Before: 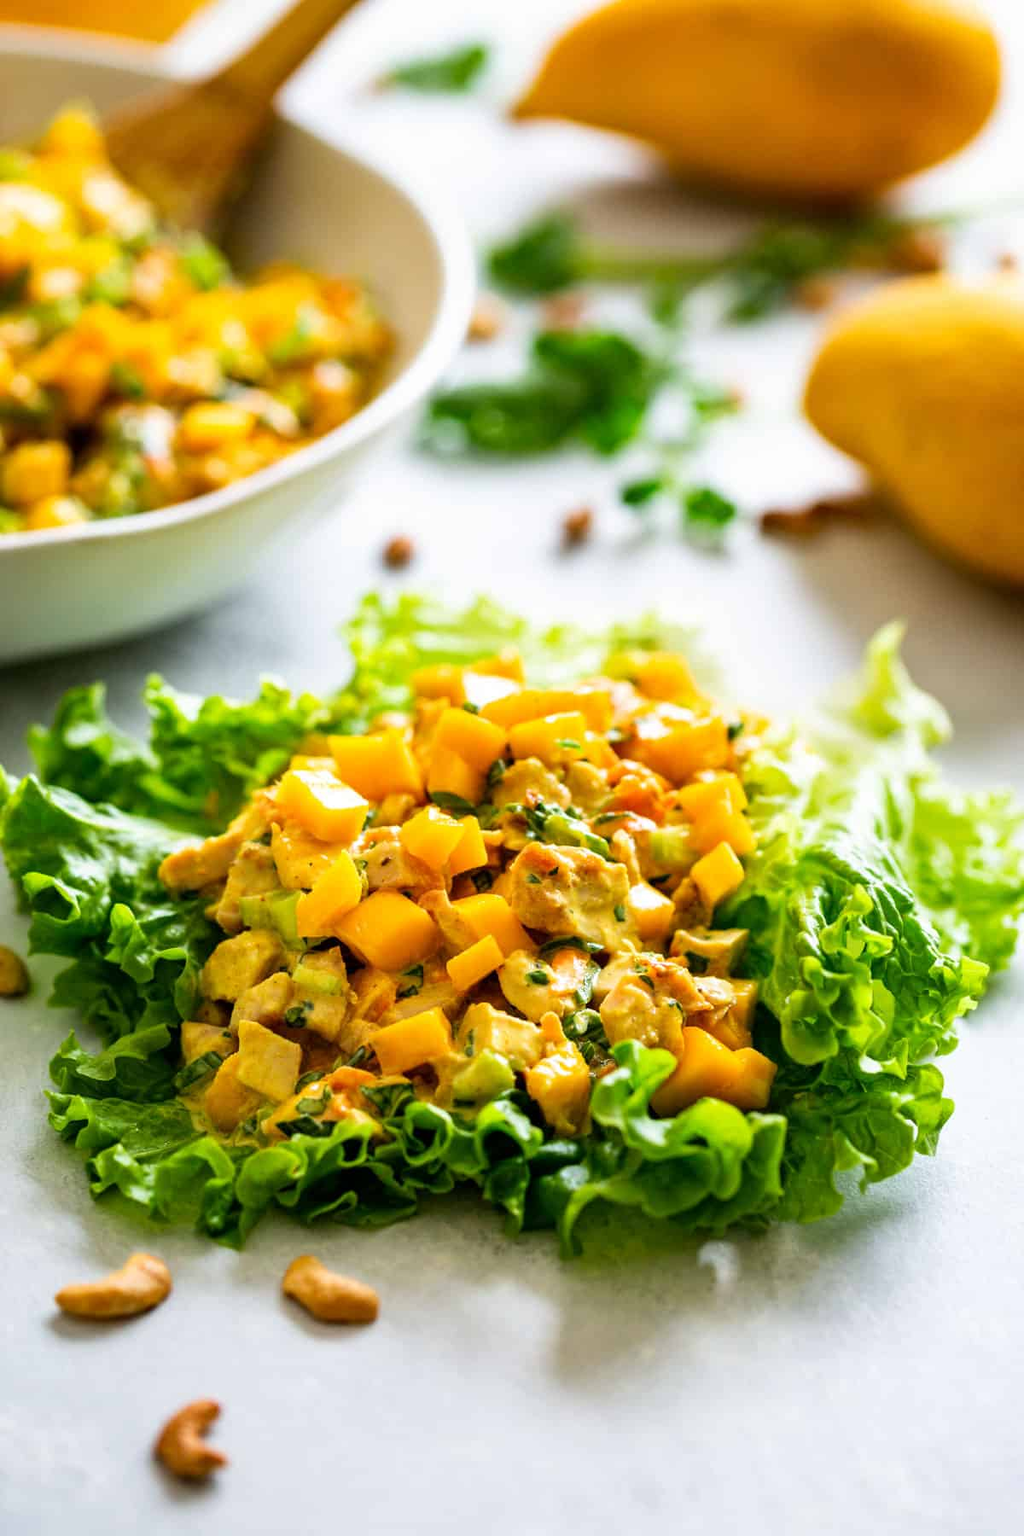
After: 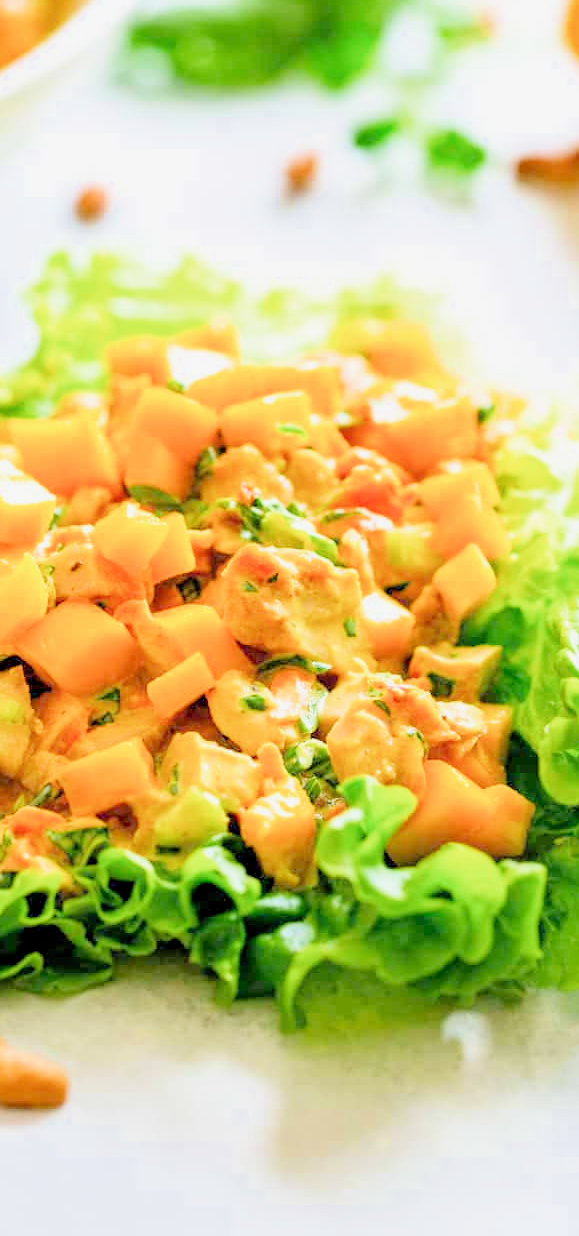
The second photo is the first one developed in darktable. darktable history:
crop: left 31.379%, top 24.658%, right 20.326%, bottom 6.628%
filmic rgb: middle gray luminance 3.44%, black relative exposure -5.92 EV, white relative exposure 6.33 EV, threshold 6 EV, dynamic range scaling 22.4%, target black luminance 0%, hardness 2.33, latitude 45.85%, contrast 0.78, highlights saturation mix 100%, shadows ↔ highlights balance 0.033%, add noise in highlights 0, preserve chrominance max RGB, color science v3 (2019), use custom middle-gray values true, iterations of high-quality reconstruction 0, contrast in highlights soft, enable highlight reconstruction true
